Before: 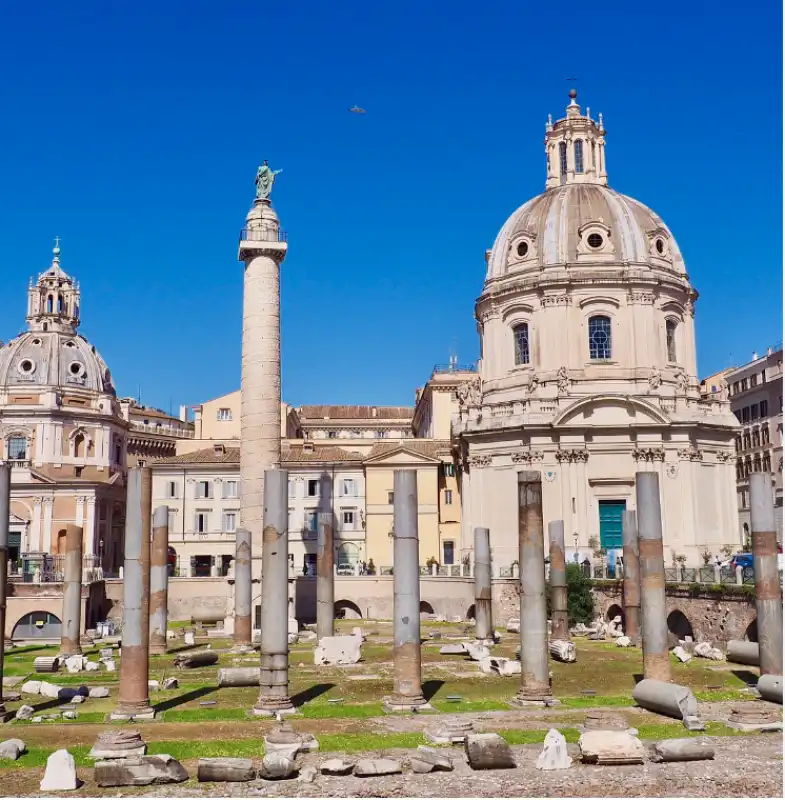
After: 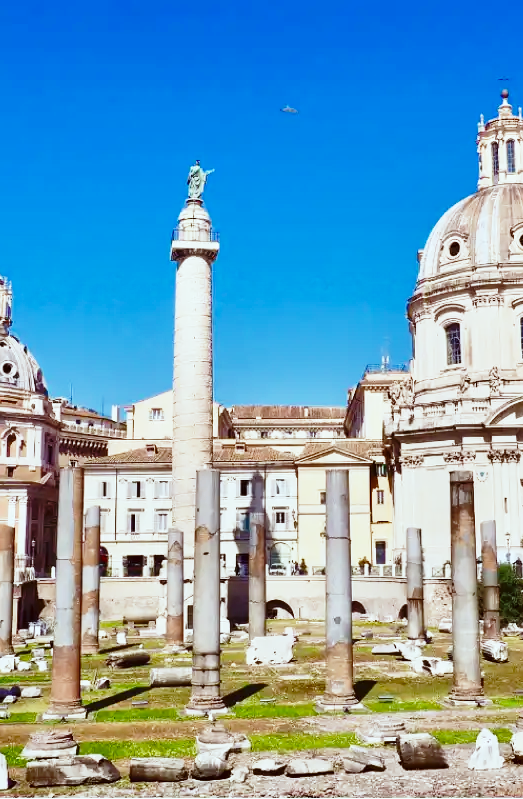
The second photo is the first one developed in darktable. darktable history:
crop and rotate: left 8.786%, right 24.548%
shadows and highlights: soften with gaussian
color correction: highlights a* -4.98, highlights b* -3.76, shadows a* 3.83, shadows b* 4.08
base curve: curves: ch0 [(0, 0) (0.028, 0.03) (0.121, 0.232) (0.46, 0.748) (0.859, 0.968) (1, 1)], preserve colors none
